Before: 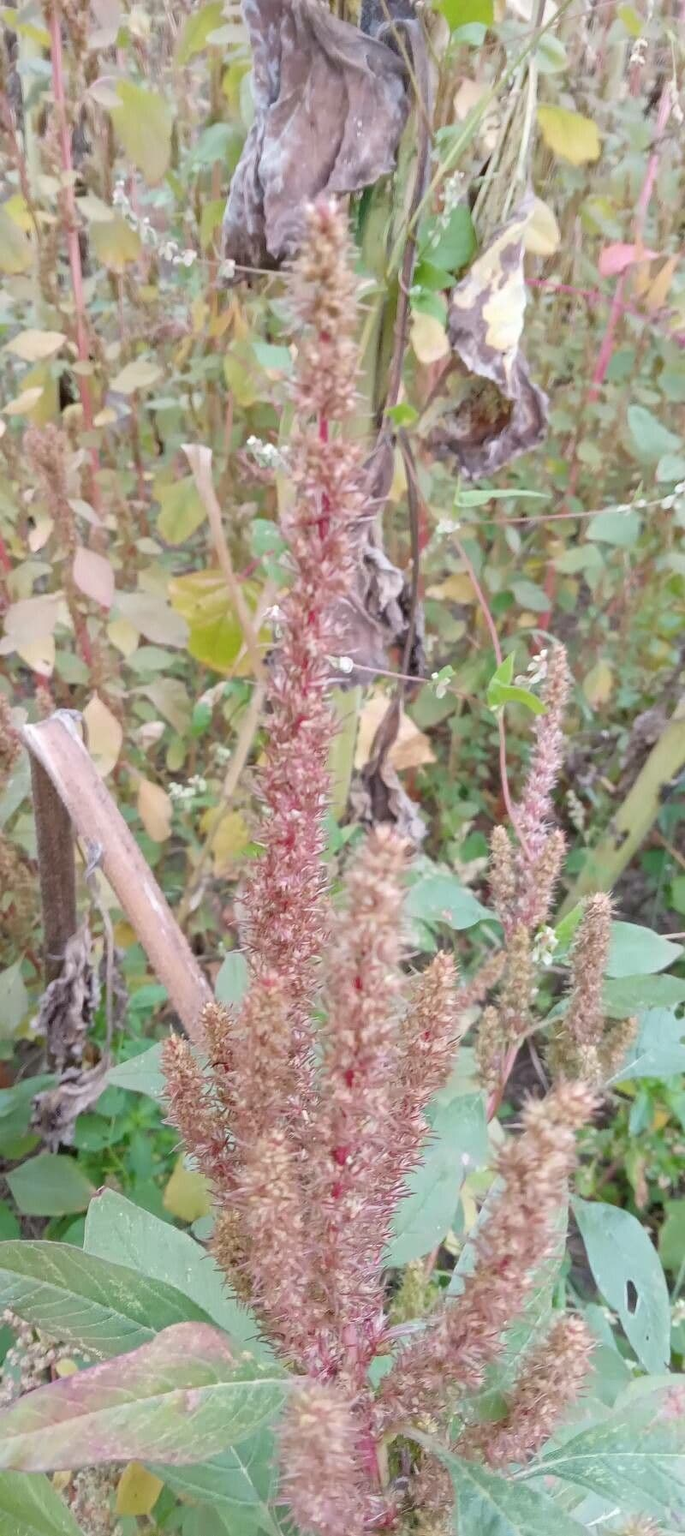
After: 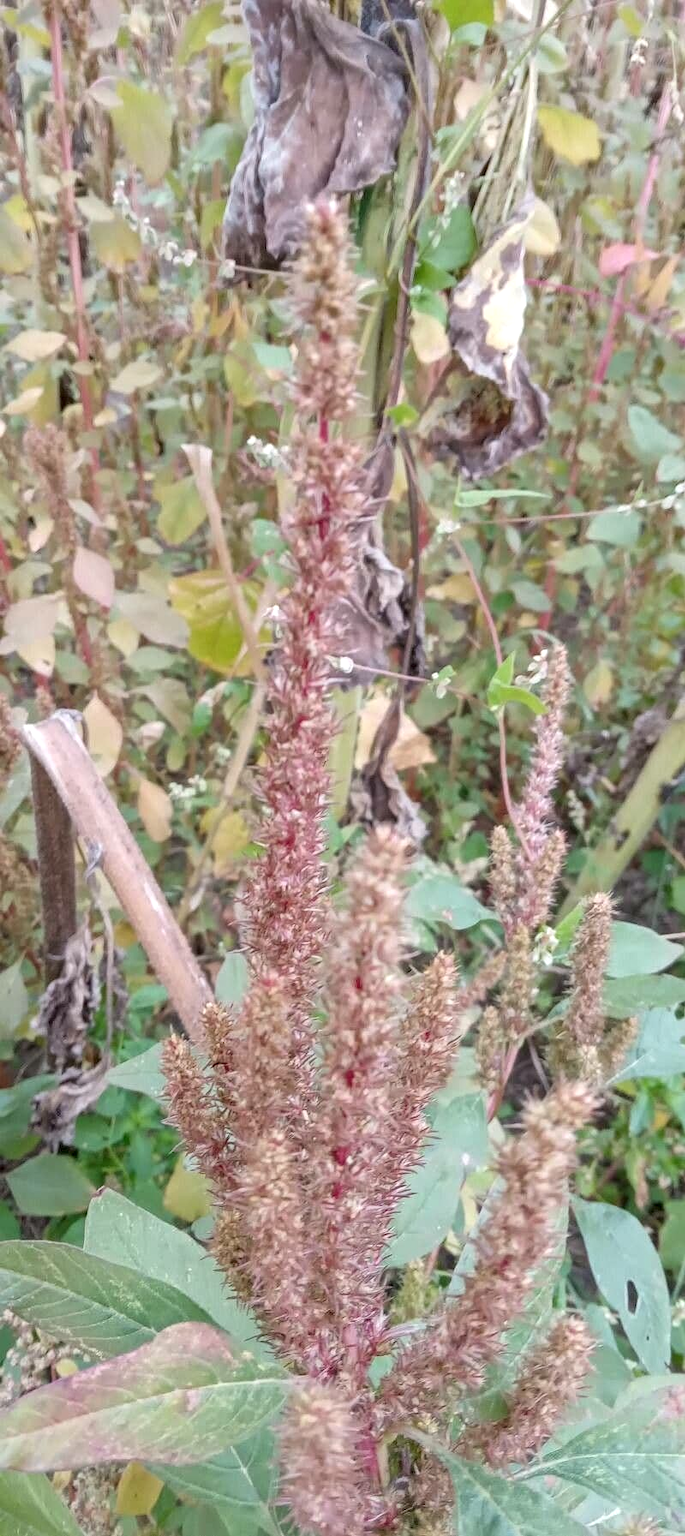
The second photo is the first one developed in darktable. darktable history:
local contrast: detail 130%
exposure: compensate highlight preservation false
shadows and highlights: shadows 20.07, highlights -21.08, highlights color adjustment 53.07%, soften with gaussian
